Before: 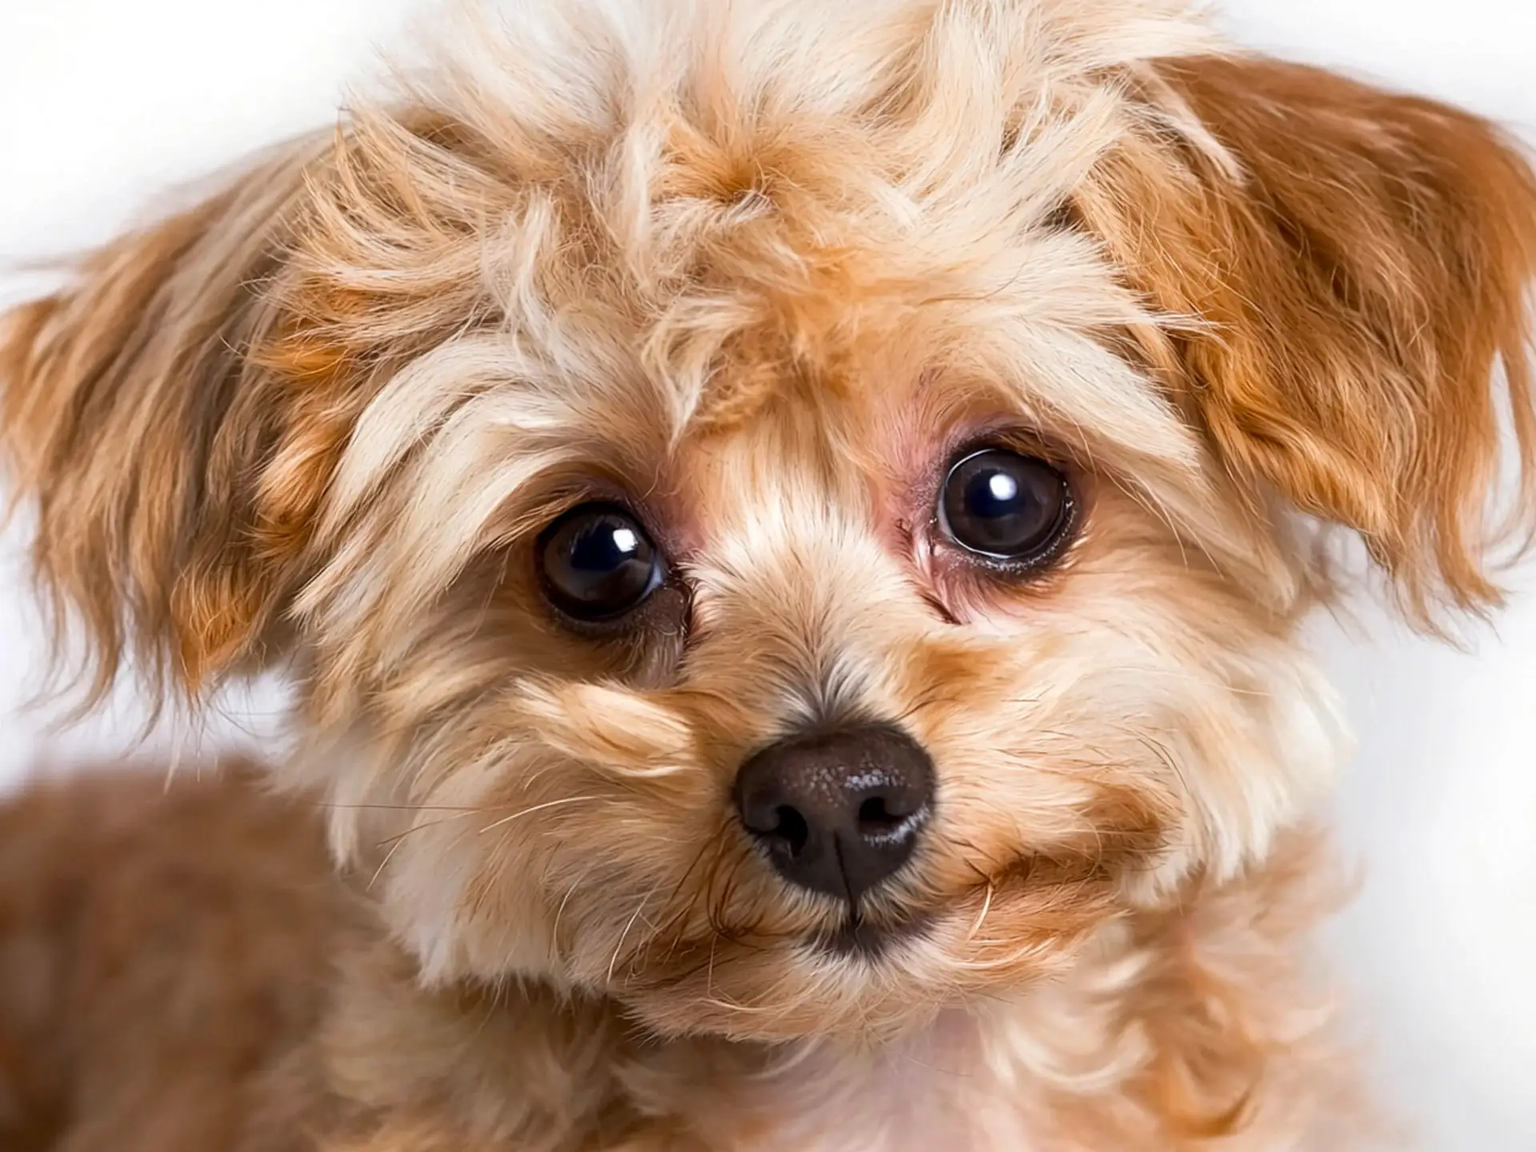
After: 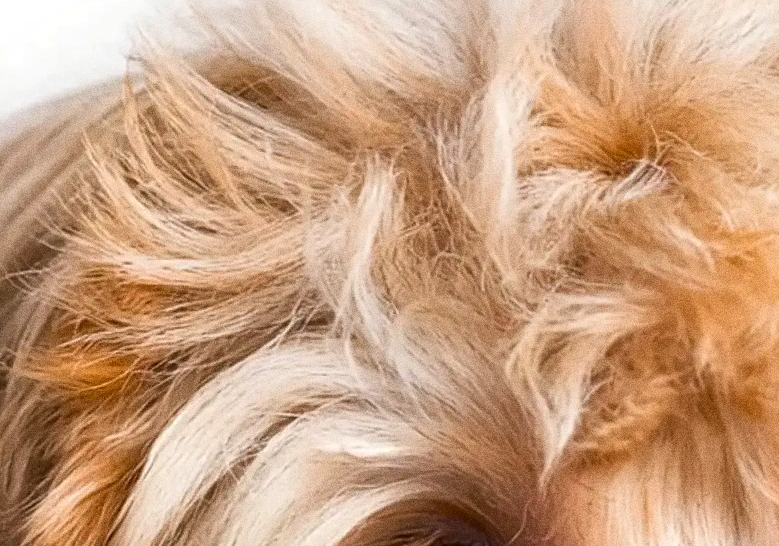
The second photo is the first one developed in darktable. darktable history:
grain: coarseness 0.09 ISO, strength 40%
color balance: mode lift, gamma, gain (sRGB)
crop: left 15.452%, top 5.459%, right 43.956%, bottom 56.62%
local contrast: mode bilateral grid, contrast 20, coarseness 50, detail 120%, midtone range 0.2
